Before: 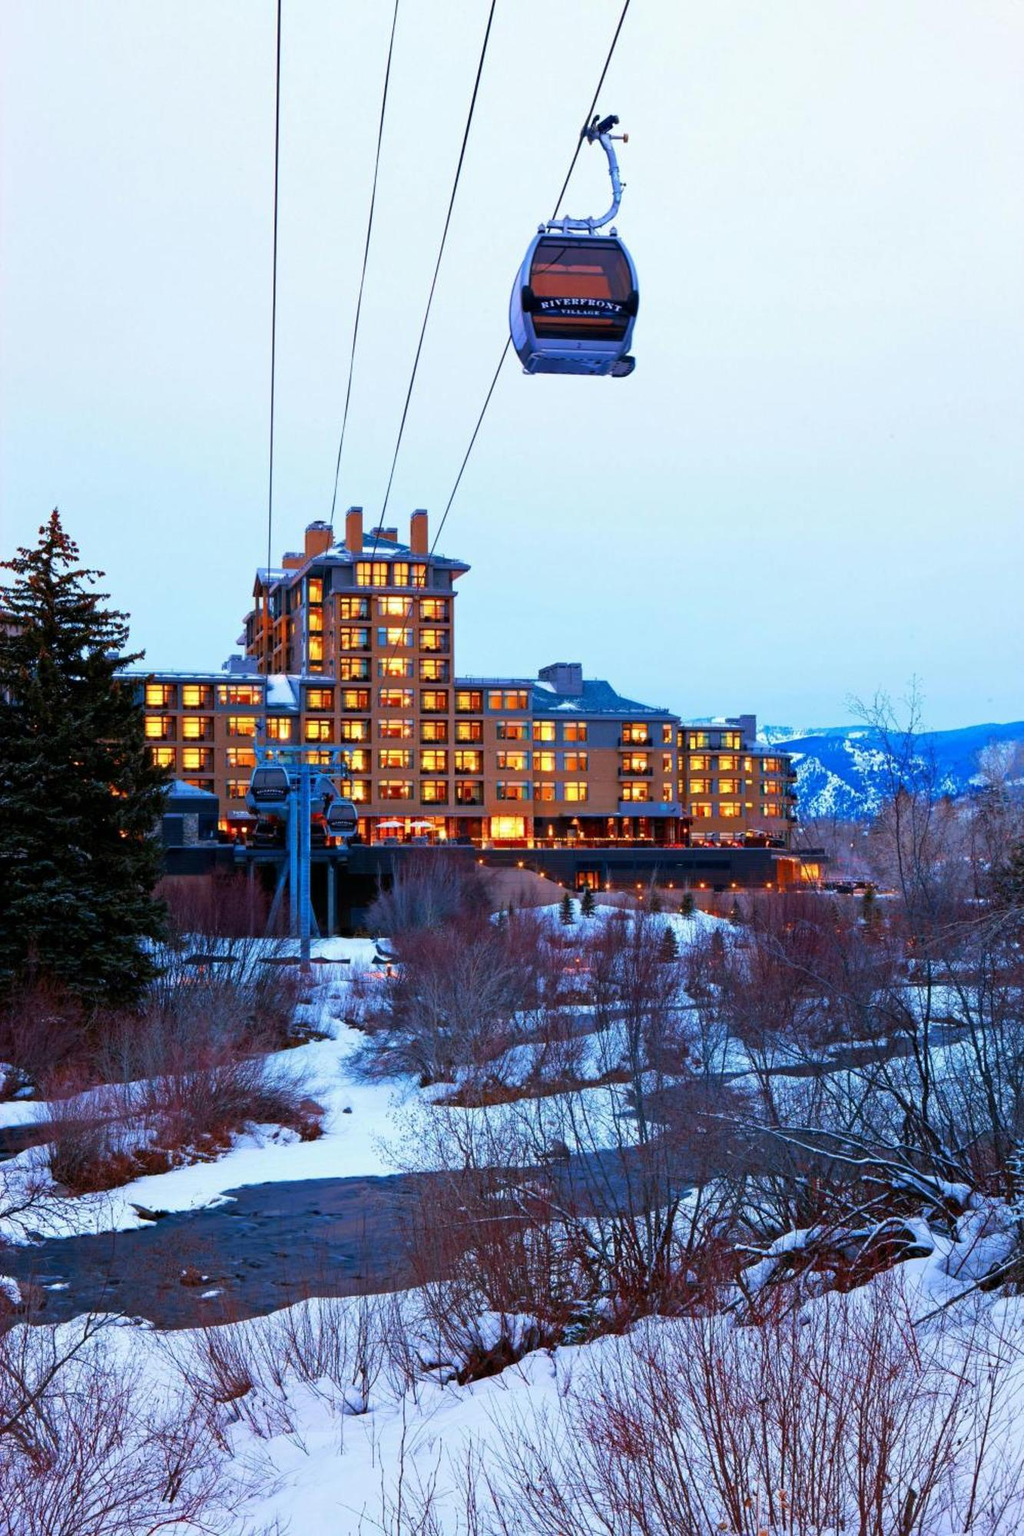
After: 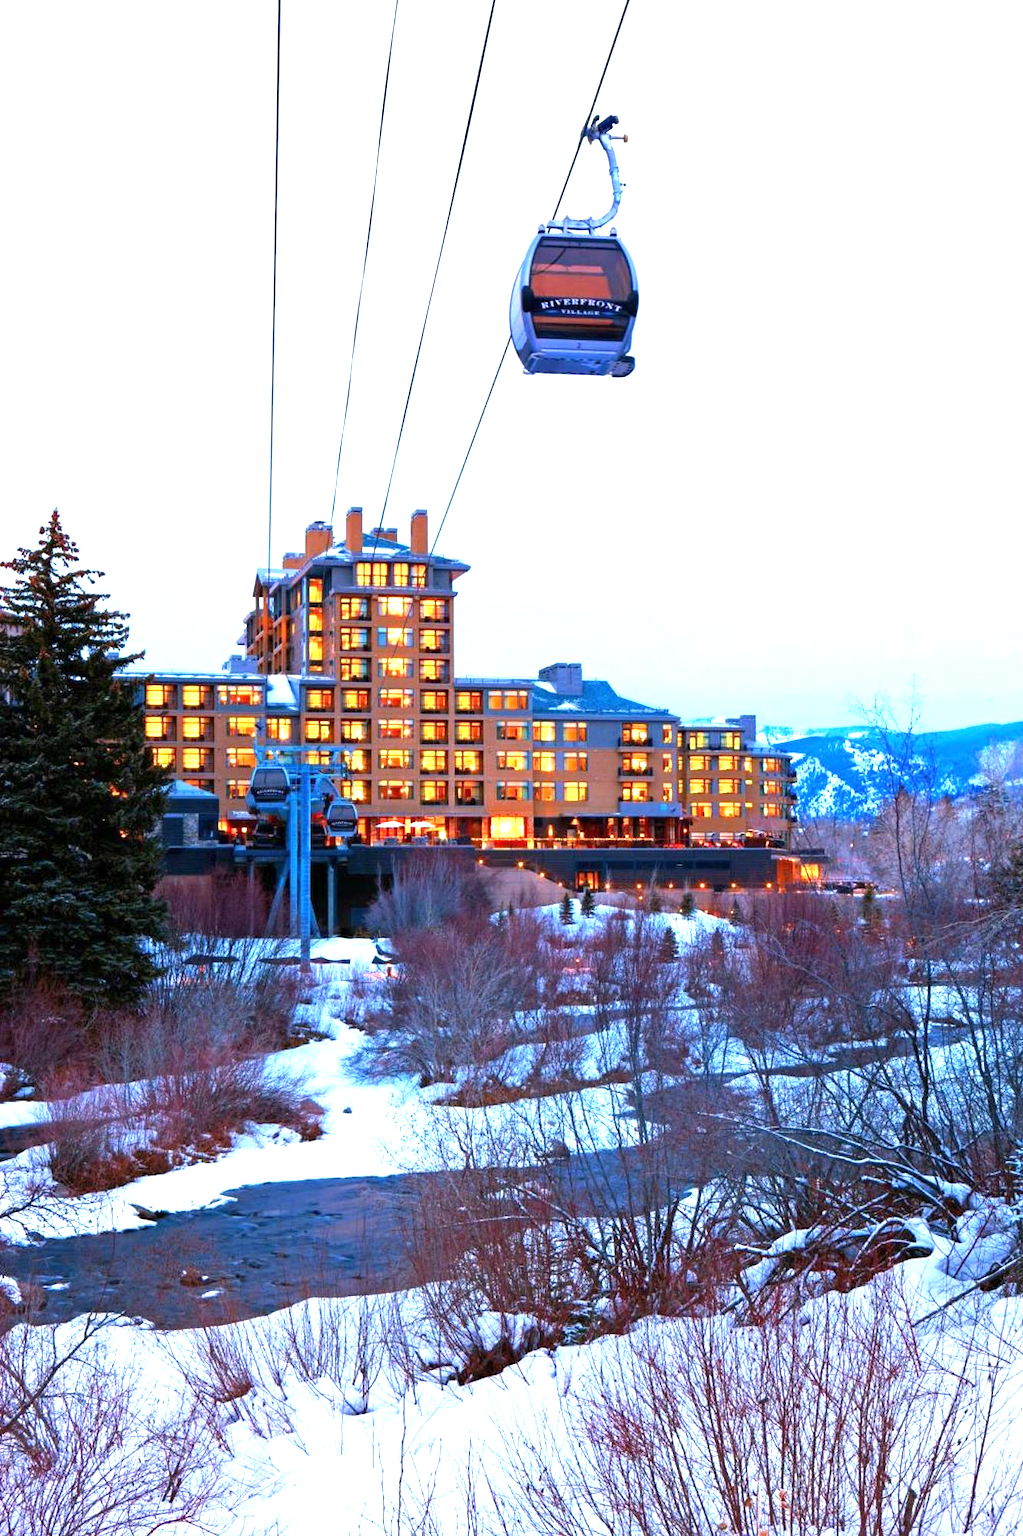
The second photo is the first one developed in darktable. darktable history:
exposure: exposure 1.001 EV, compensate highlight preservation false
